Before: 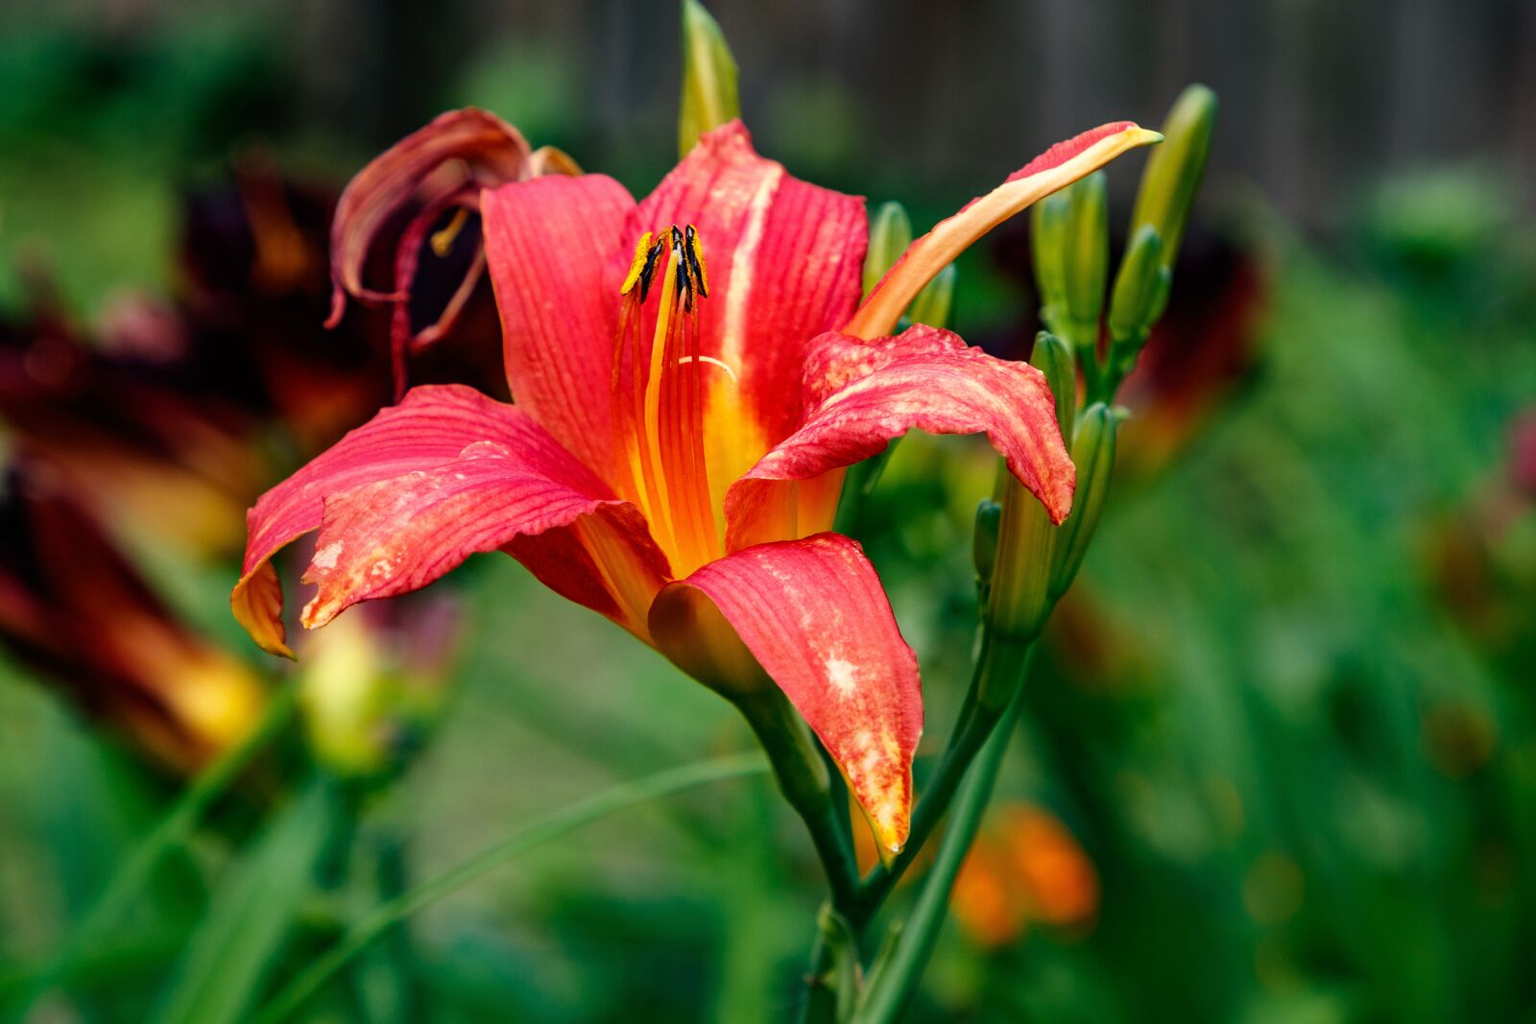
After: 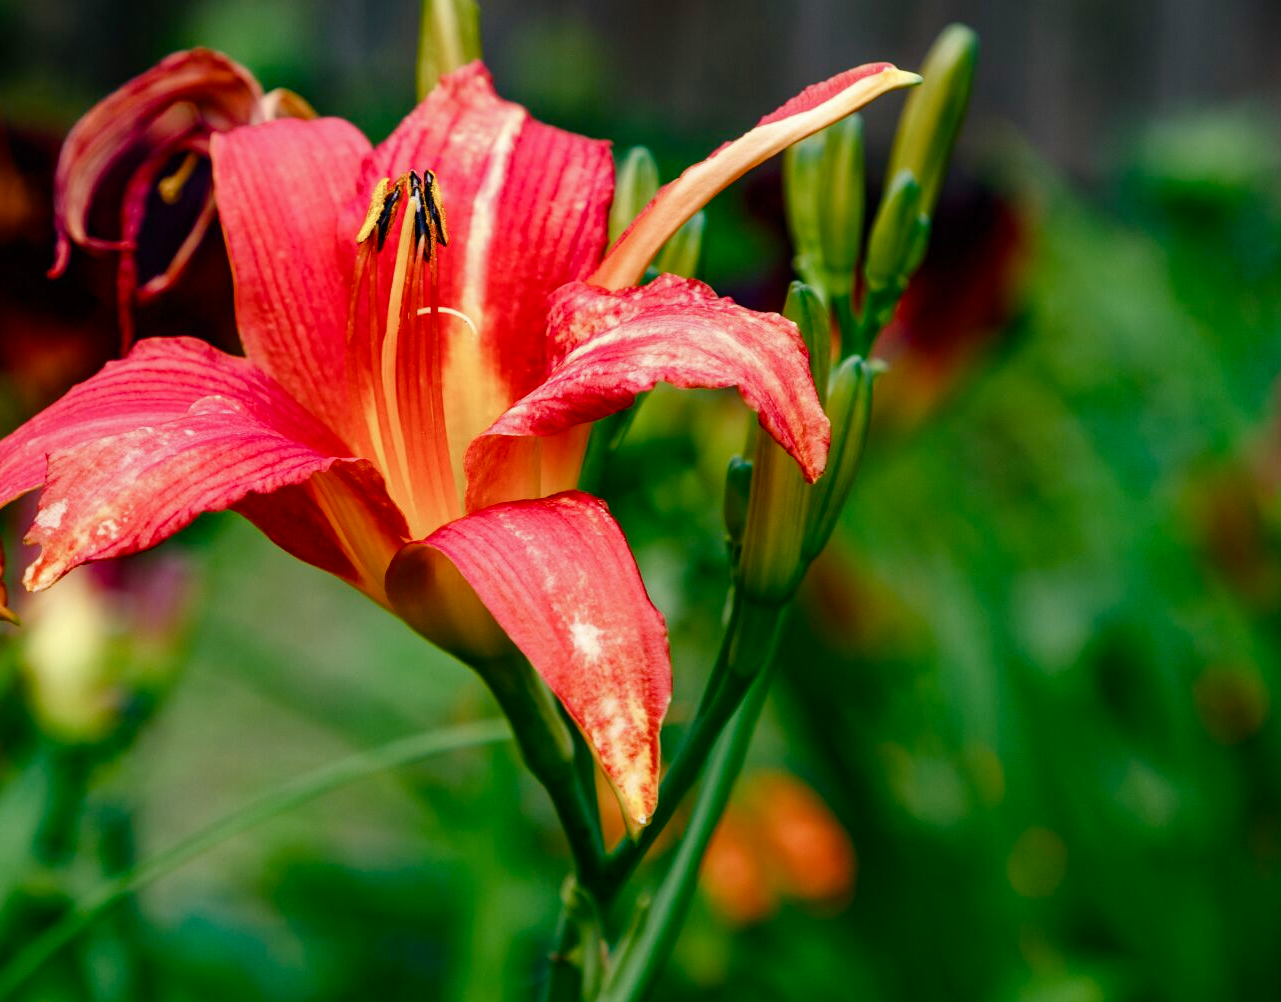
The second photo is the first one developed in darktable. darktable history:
color balance rgb: perceptual saturation grading › global saturation 20%, perceptual saturation grading › highlights -50.495%, perceptual saturation grading › shadows 31.105%, global vibrance 9.377%
crop and rotate: left 18.184%, top 5.998%, right 1.692%
